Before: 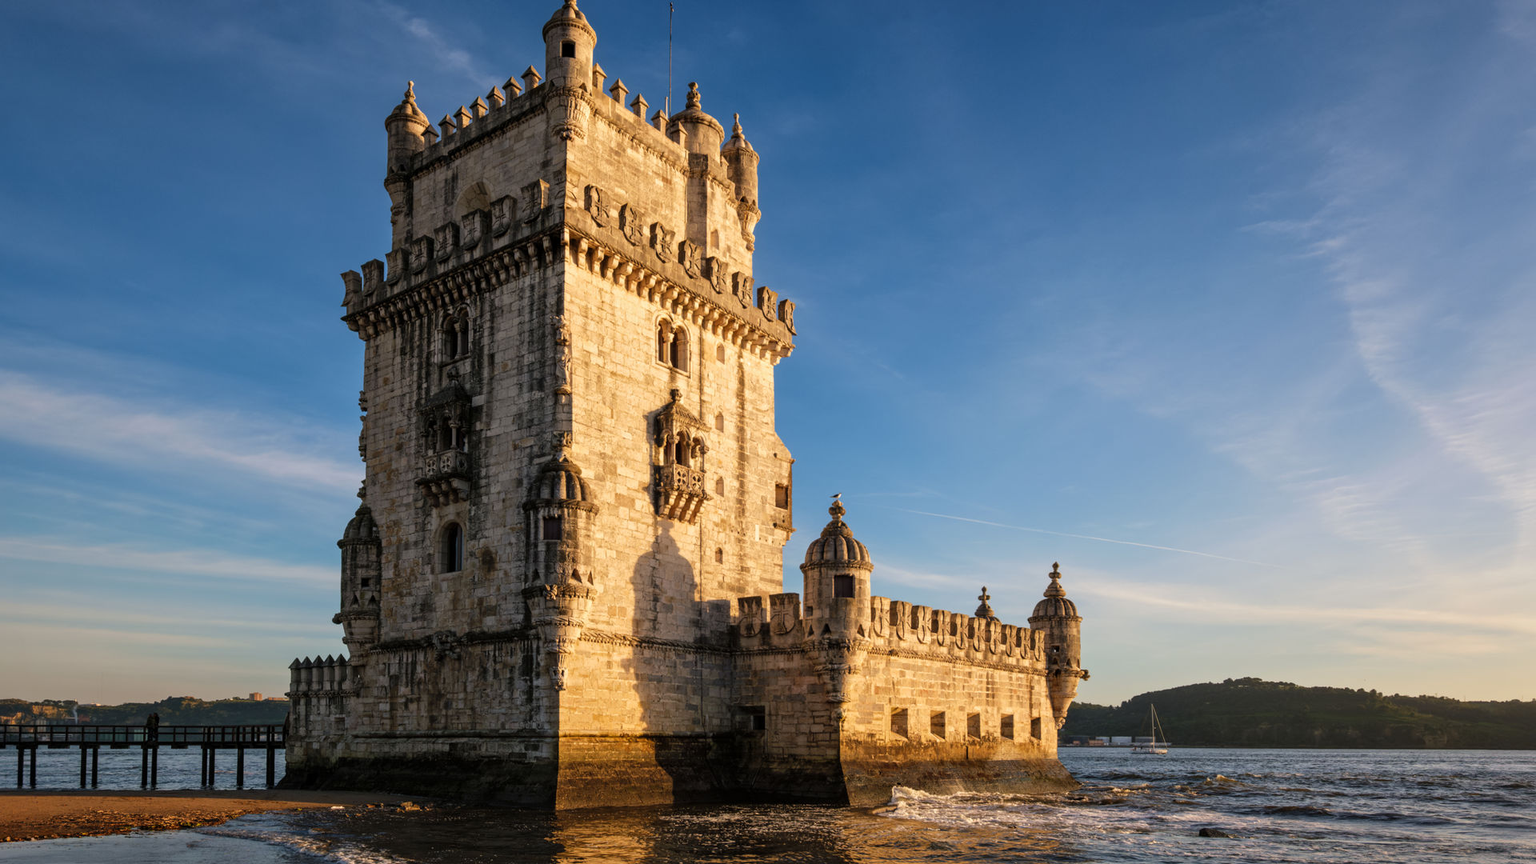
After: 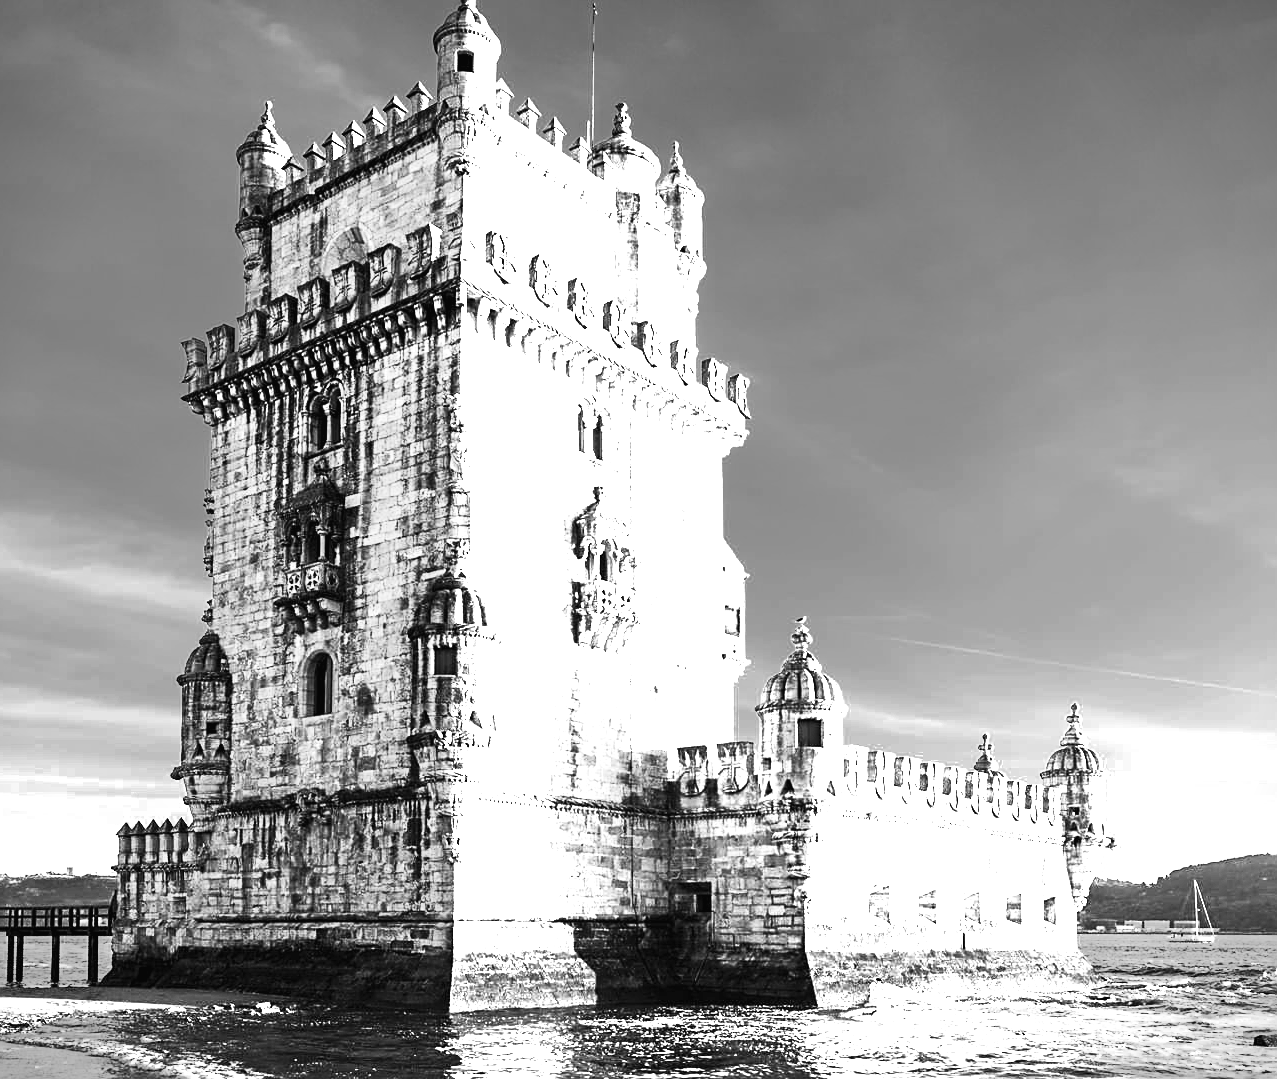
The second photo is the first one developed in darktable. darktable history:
vignetting: fall-off start 99.6%, unbound false
sharpen: on, module defaults
crop and rotate: left 12.805%, right 20.64%
filmic rgb: black relative exposure -7.09 EV, white relative exposure 5.35 EV, hardness 3.02, color science v6 (2022)
shadows and highlights: radius 330.64, shadows 54.14, highlights -99.66, compress 94.36%, soften with gaussian
color zones: curves: ch0 [(0, 0.554) (0.146, 0.662) (0.293, 0.86) (0.503, 0.774) (0.637, 0.106) (0.74, 0.072) (0.866, 0.488) (0.998, 0.569)]; ch1 [(0, 0) (0.143, 0) (0.286, 0) (0.429, 0) (0.571, 0) (0.714, 0) (0.857, 0)]
exposure: black level correction 0, exposure 1.662 EV, compensate highlight preservation false
contrast brightness saturation: contrast 0.565, brightness 0.568, saturation -0.331
